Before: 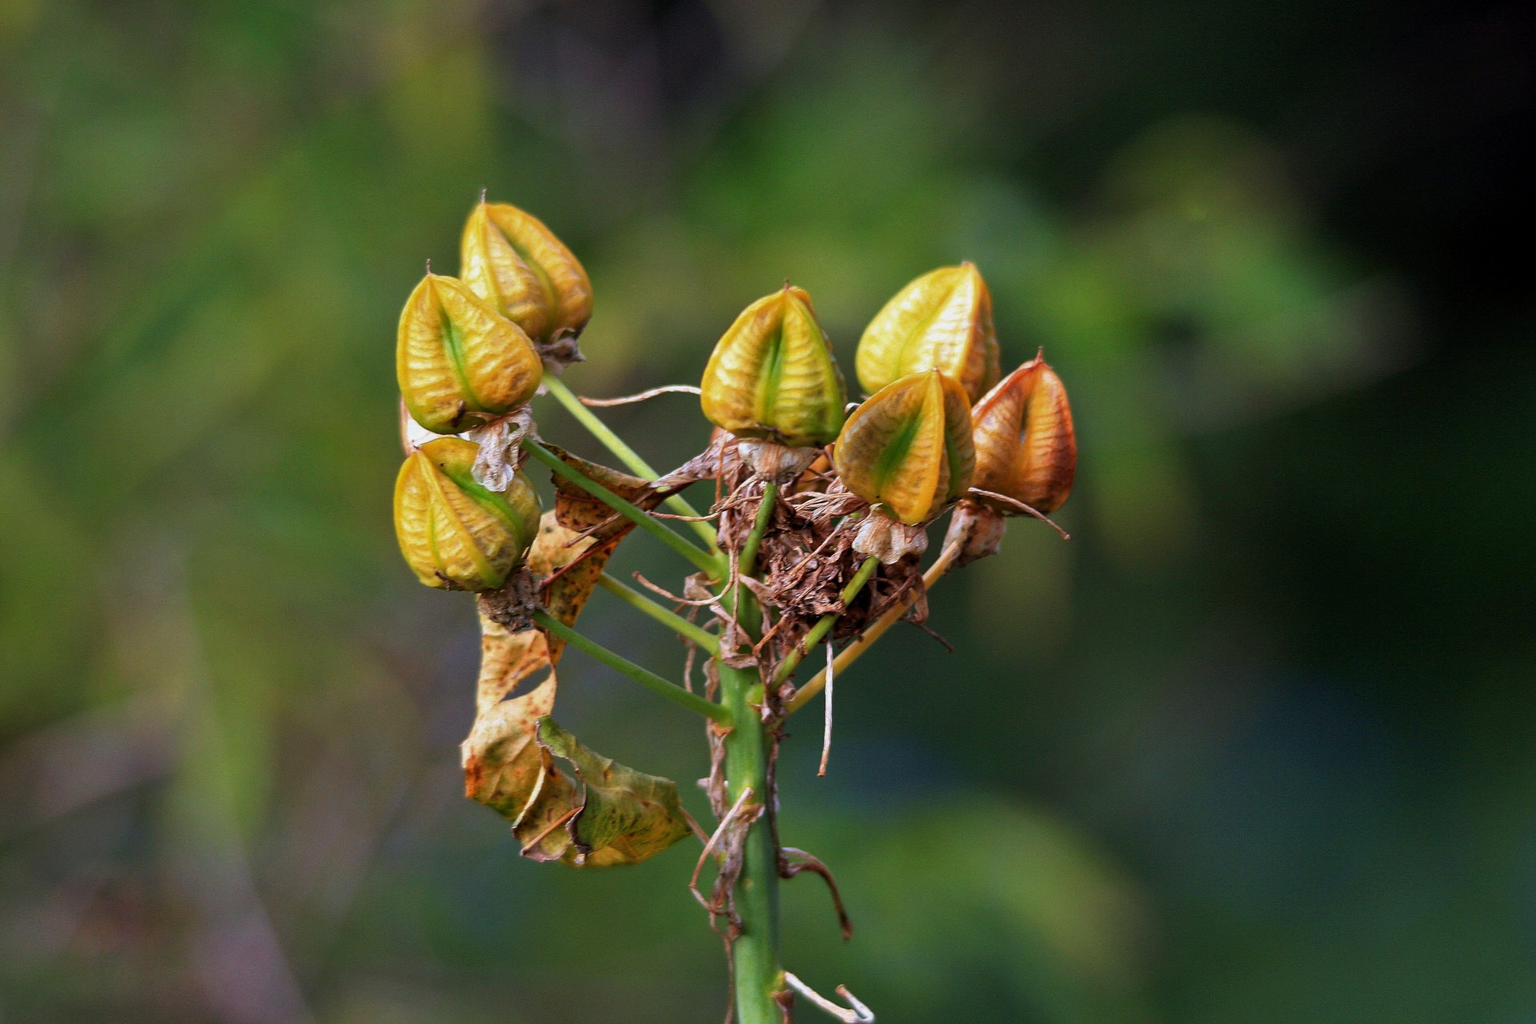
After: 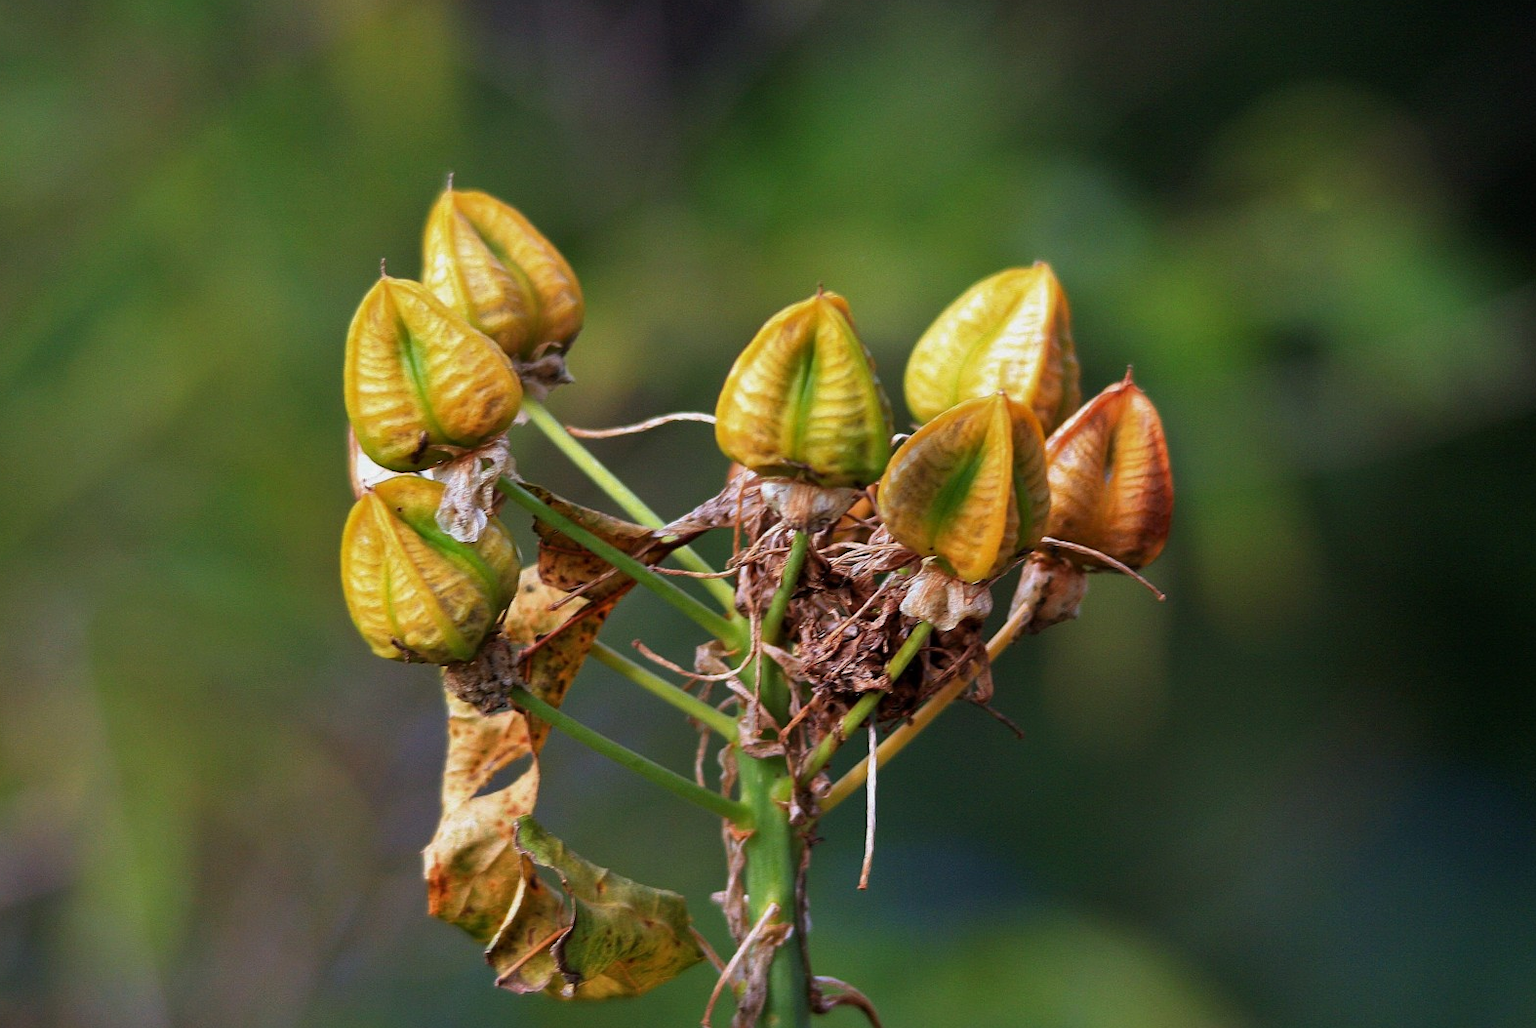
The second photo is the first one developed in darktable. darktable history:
crop and rotate: left 7.491%, top 4.627%, right 10.529%, bottom 12.988%
